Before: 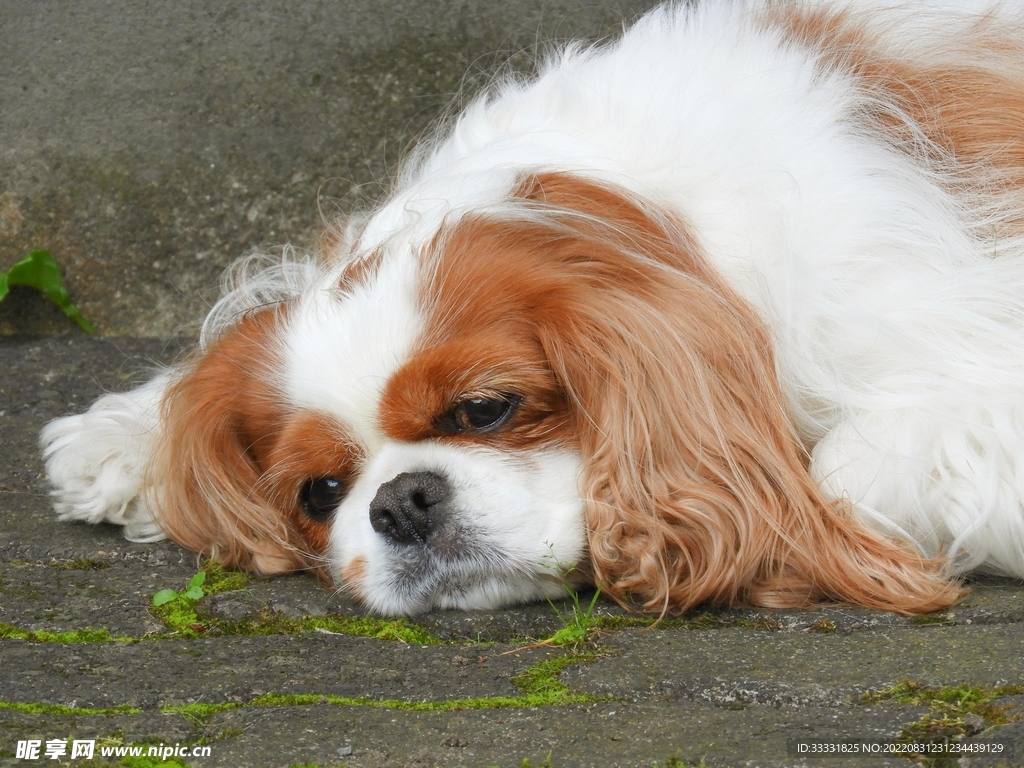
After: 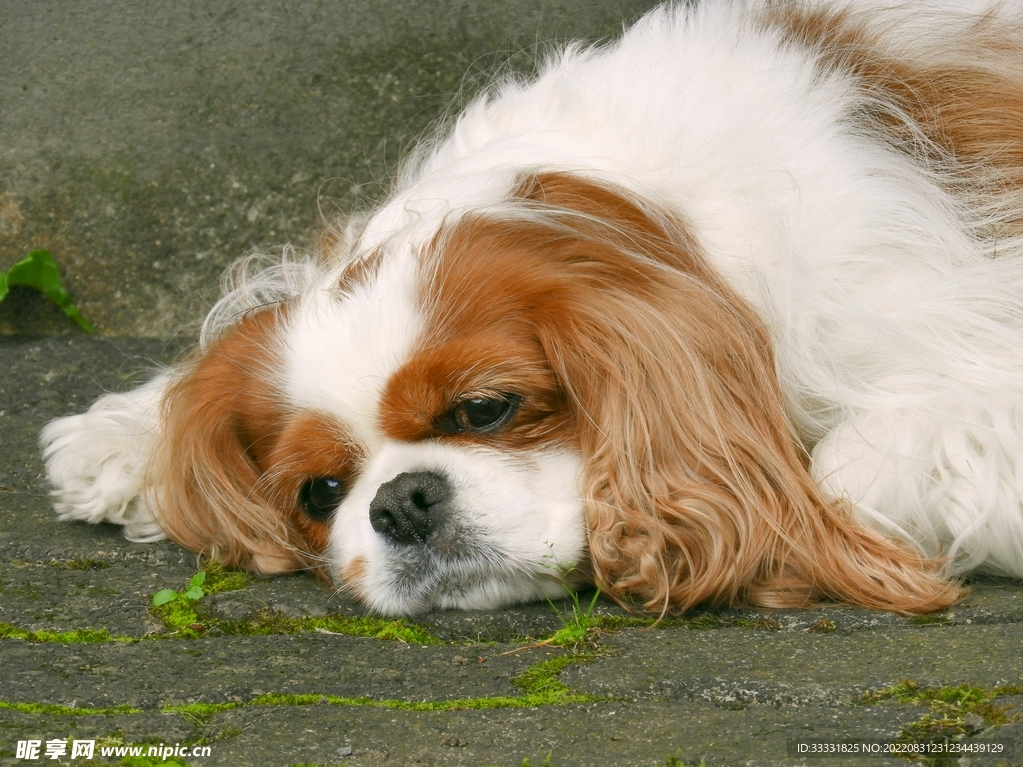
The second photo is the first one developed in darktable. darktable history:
tone equalizer: on, module defaults
shadows and highlights: soften with gaussian
color correction: highlights a* 4.02, highlights b* 4.98, shadows a* -7.55, shadows b* 4.98
